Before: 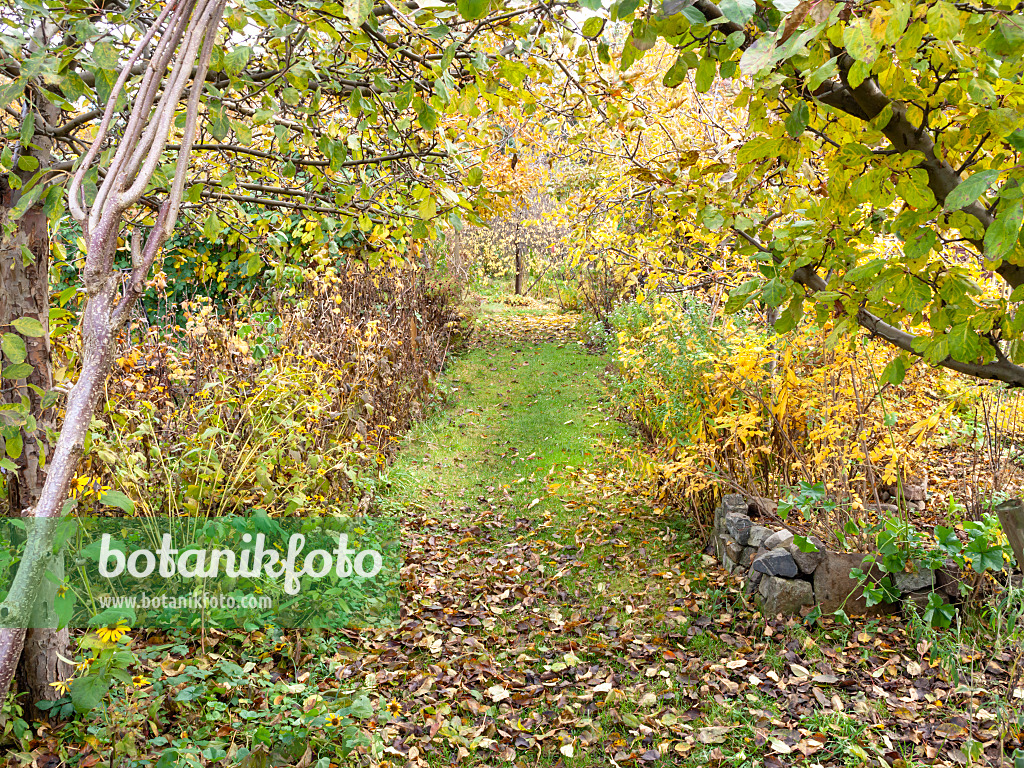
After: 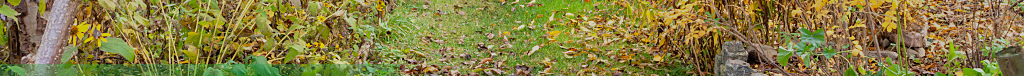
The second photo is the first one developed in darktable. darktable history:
crop and rotate: top 59.084%, bottom 30.916%
tone equalizer: -8 EV -0.002 EV, -7 EV 0.005 EV, -6 EV -0.008 EV, -5 EV 0.007 EV, -4 EV -0.042 EV, -3 EV -0.233 EV, -2 EV -0.662 EV, -1 EV -0.983 EV, +0 EV -0.969 EV, smoothing diameter 2%, edges refinement/feathering 20, mask exposure compensation -1.57 EV, filter diffusion 5
